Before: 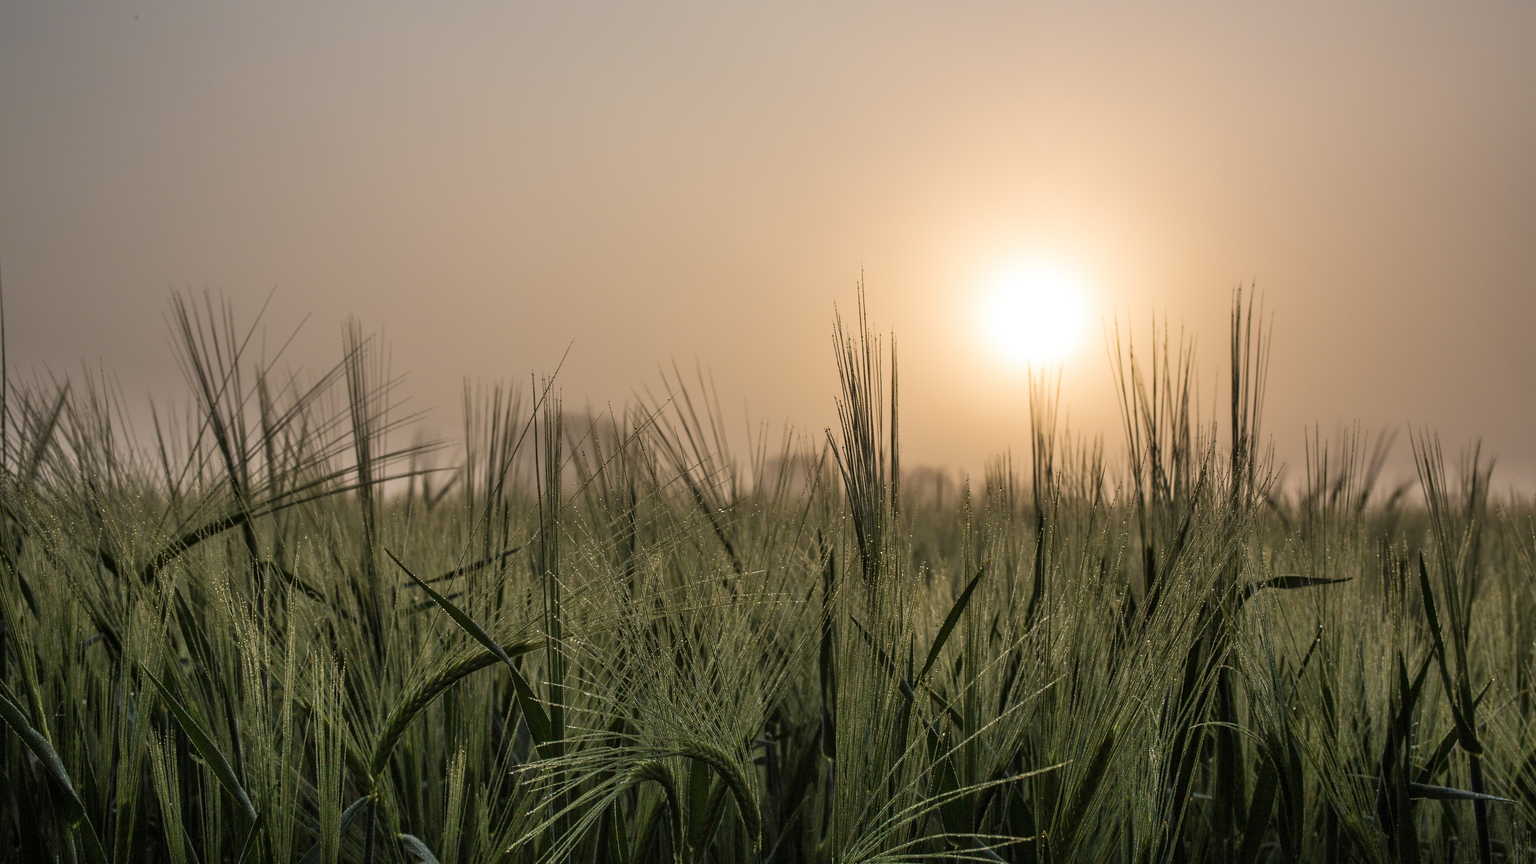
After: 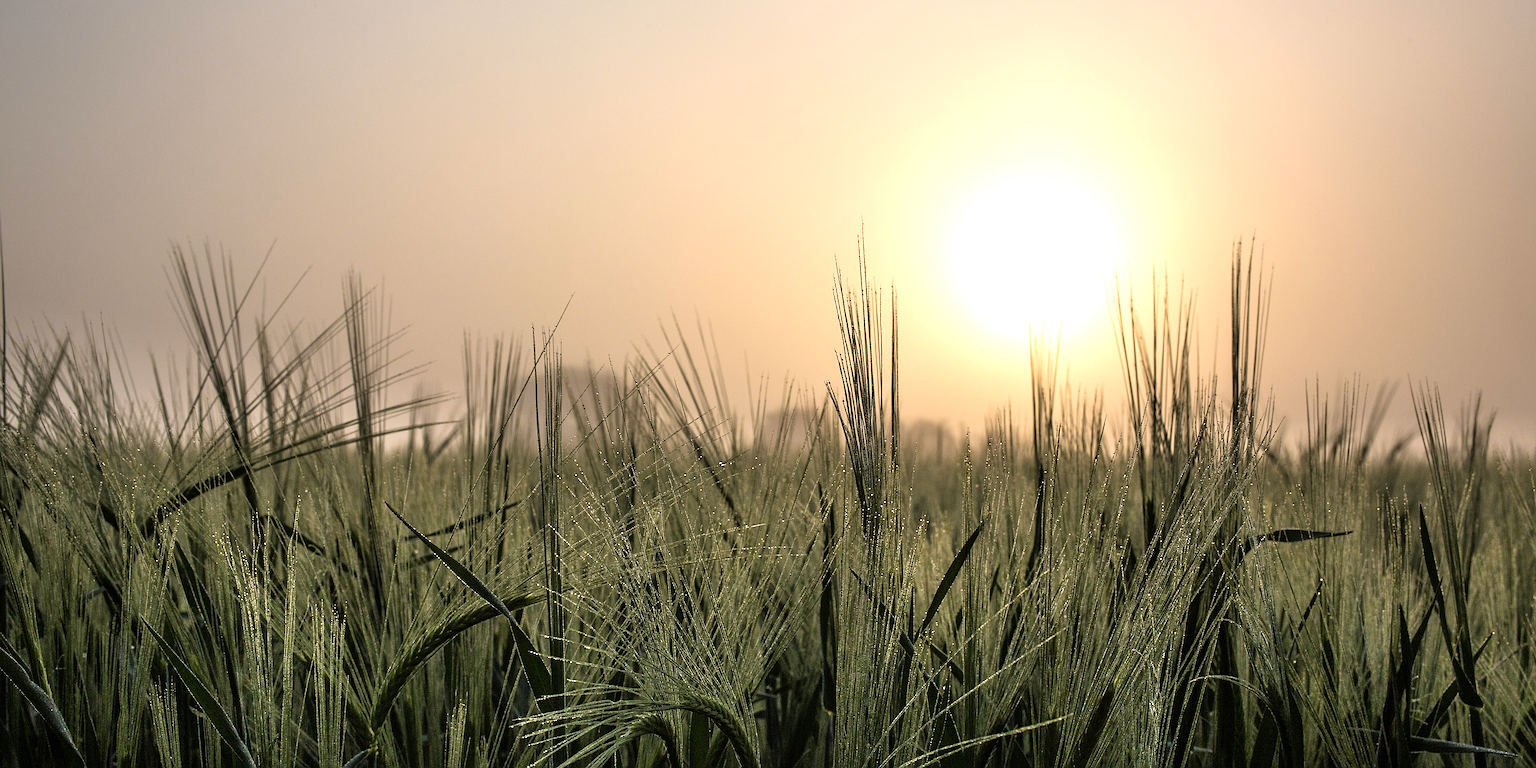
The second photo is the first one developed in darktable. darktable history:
tone equalizer: -8 EV -0.758 EV, -7 EV -0.671 EV, -6 EV -0.64 EV, -5 EV -0.385 EV, -3 EV 0.391 EV, -2 EV 0.6 EV, -1 EV 0.691 EV, +0 EV 0.725 EV
crop and rotate: top 5.469%, bottom 5.586%
sharpen: on, module defaults
